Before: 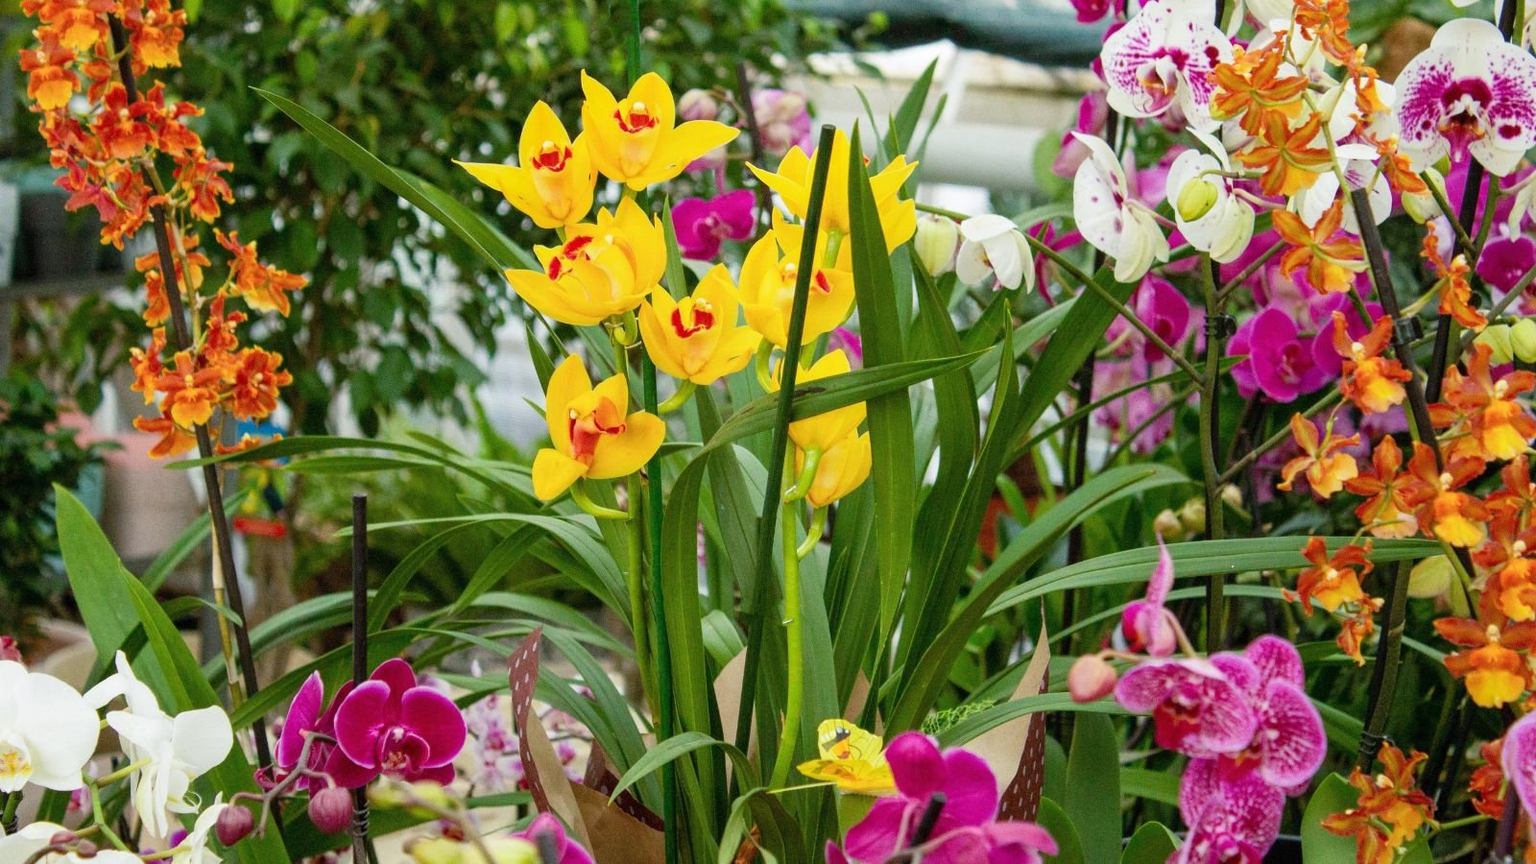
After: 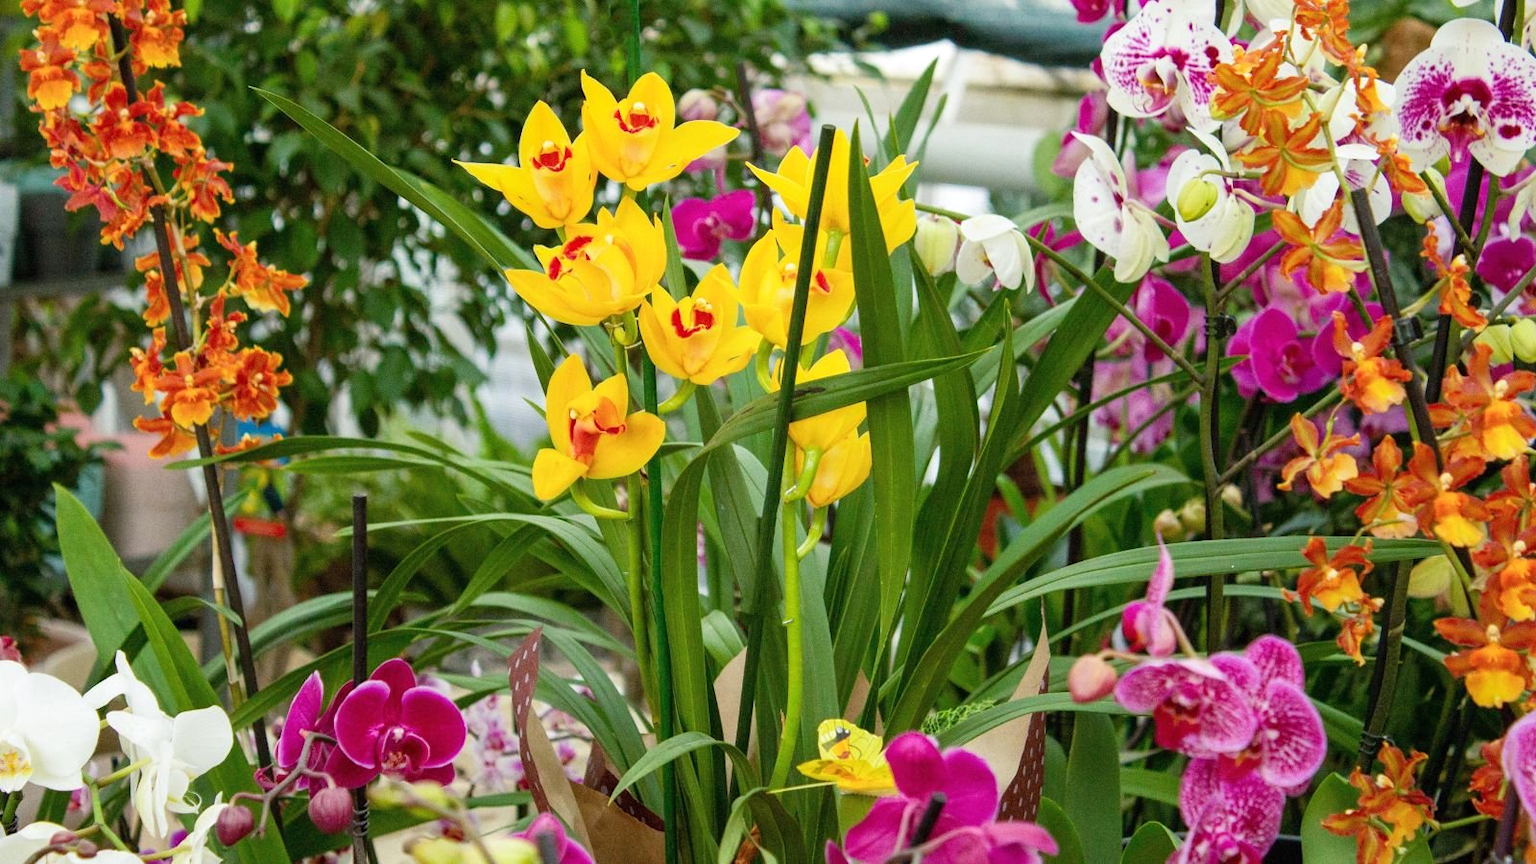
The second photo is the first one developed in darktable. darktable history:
exposure: exposure 0.083 EV, compensate exposure bias true, compensate highlight preservation false
